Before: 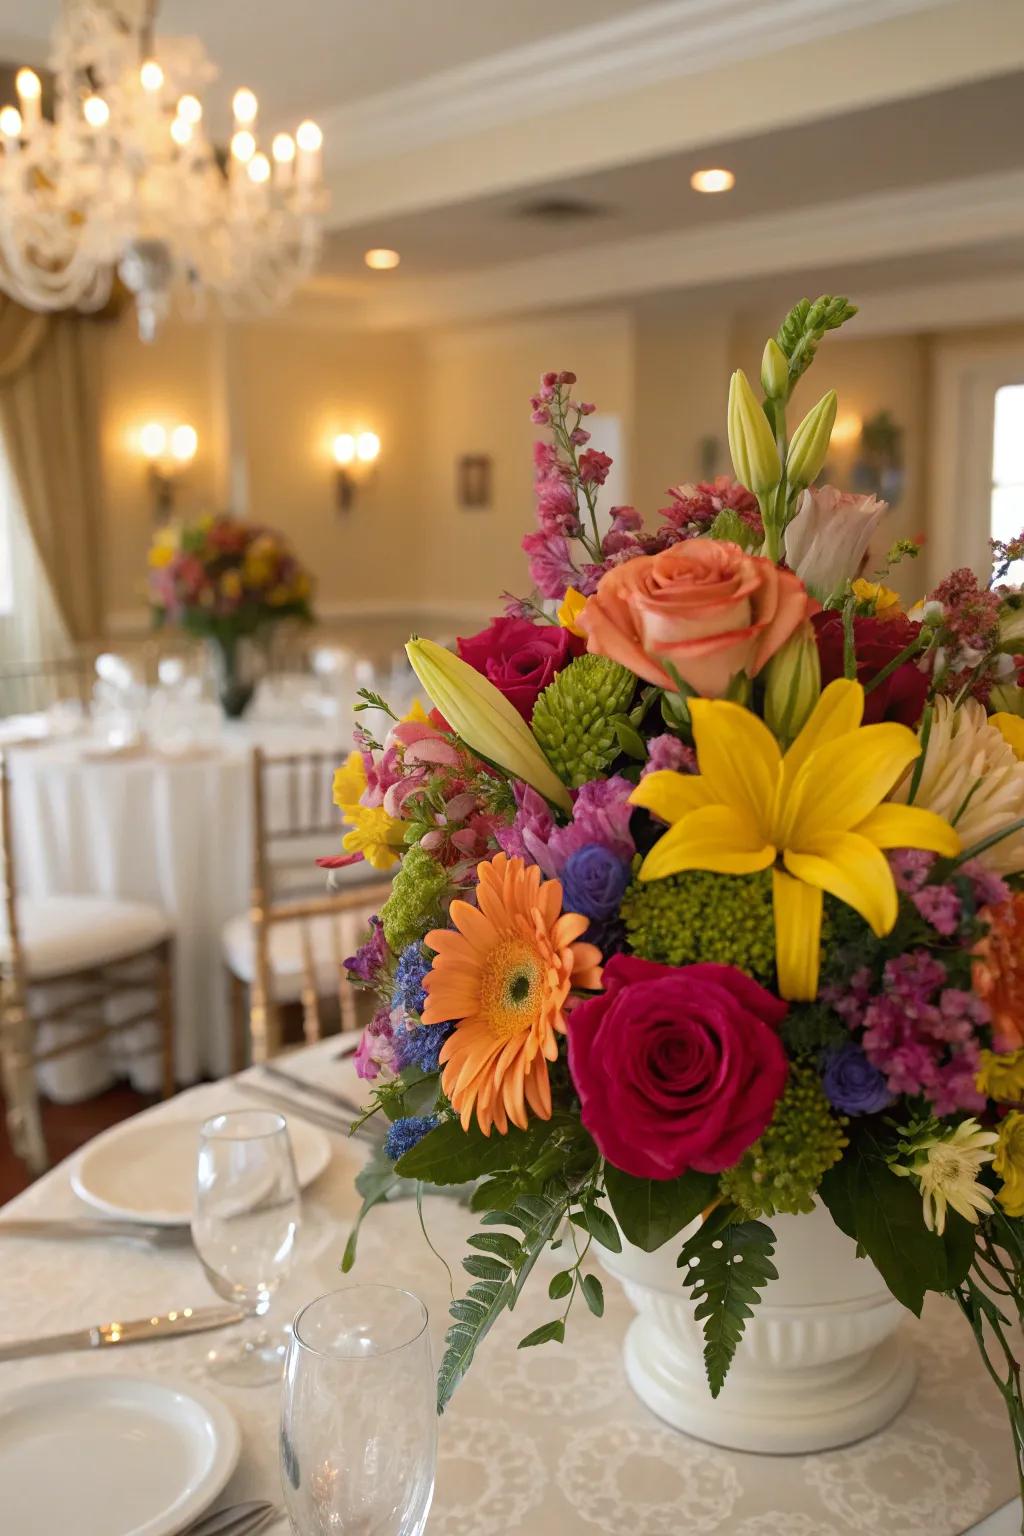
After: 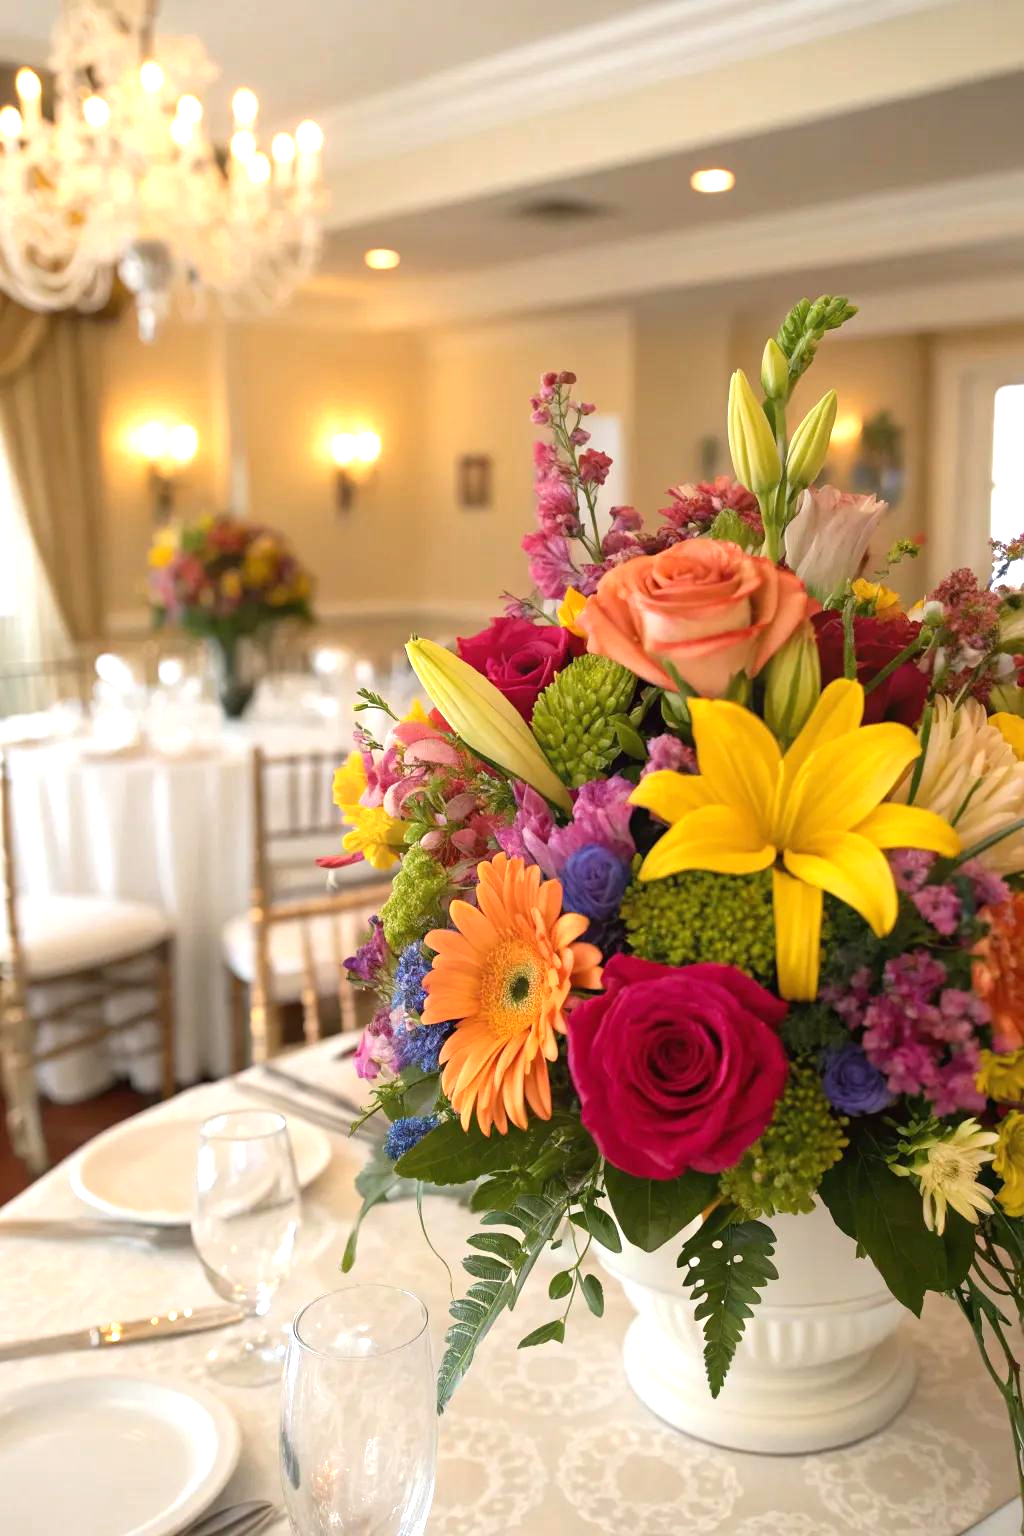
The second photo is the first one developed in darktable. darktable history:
exposure: black level correction 0, exposure 0.695 EV, compensate exposure bias true, compensate highlight preservation false
tone equalizer: mask exposure compensation -0.506 EV
